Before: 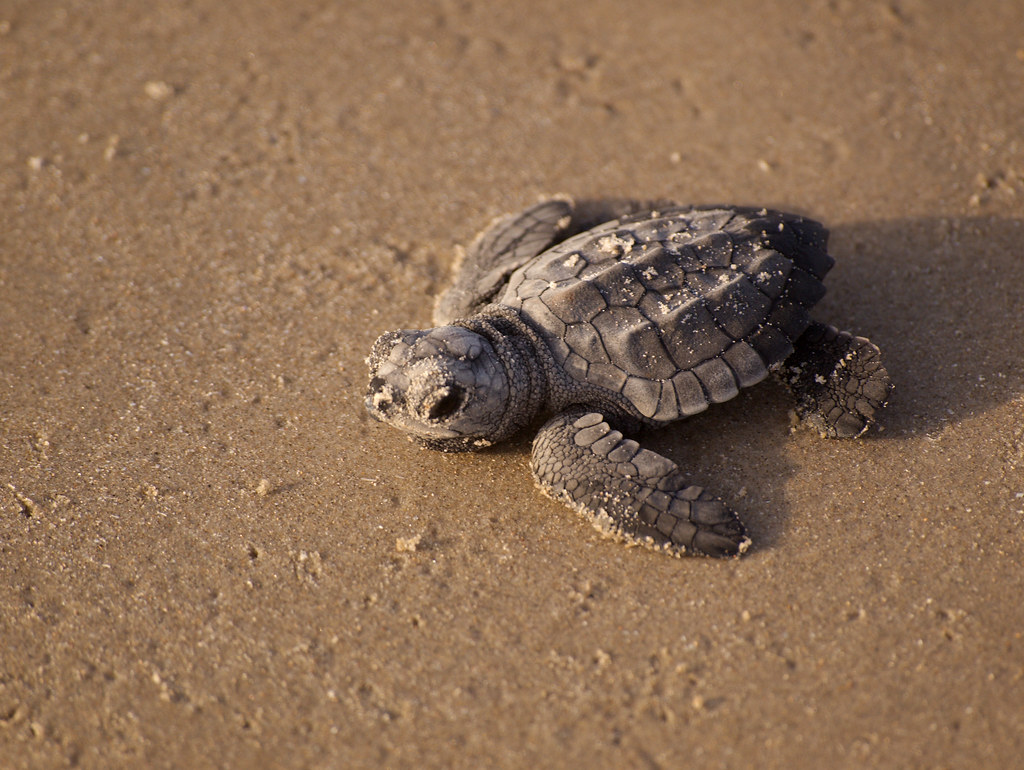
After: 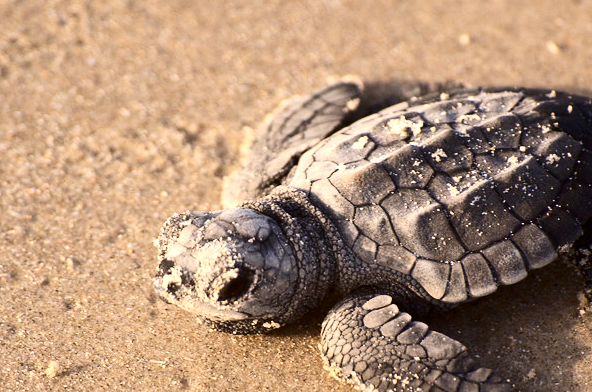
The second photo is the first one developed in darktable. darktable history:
exposure: black level correction 0, exposure 0.7 EV, compensate exposure bias true, compensate highlight preservation false
crop: left 20.675%, top 15.366%, right 21.499%, bottom 33.661%
contrast brightness saturation: contrast 0.271
